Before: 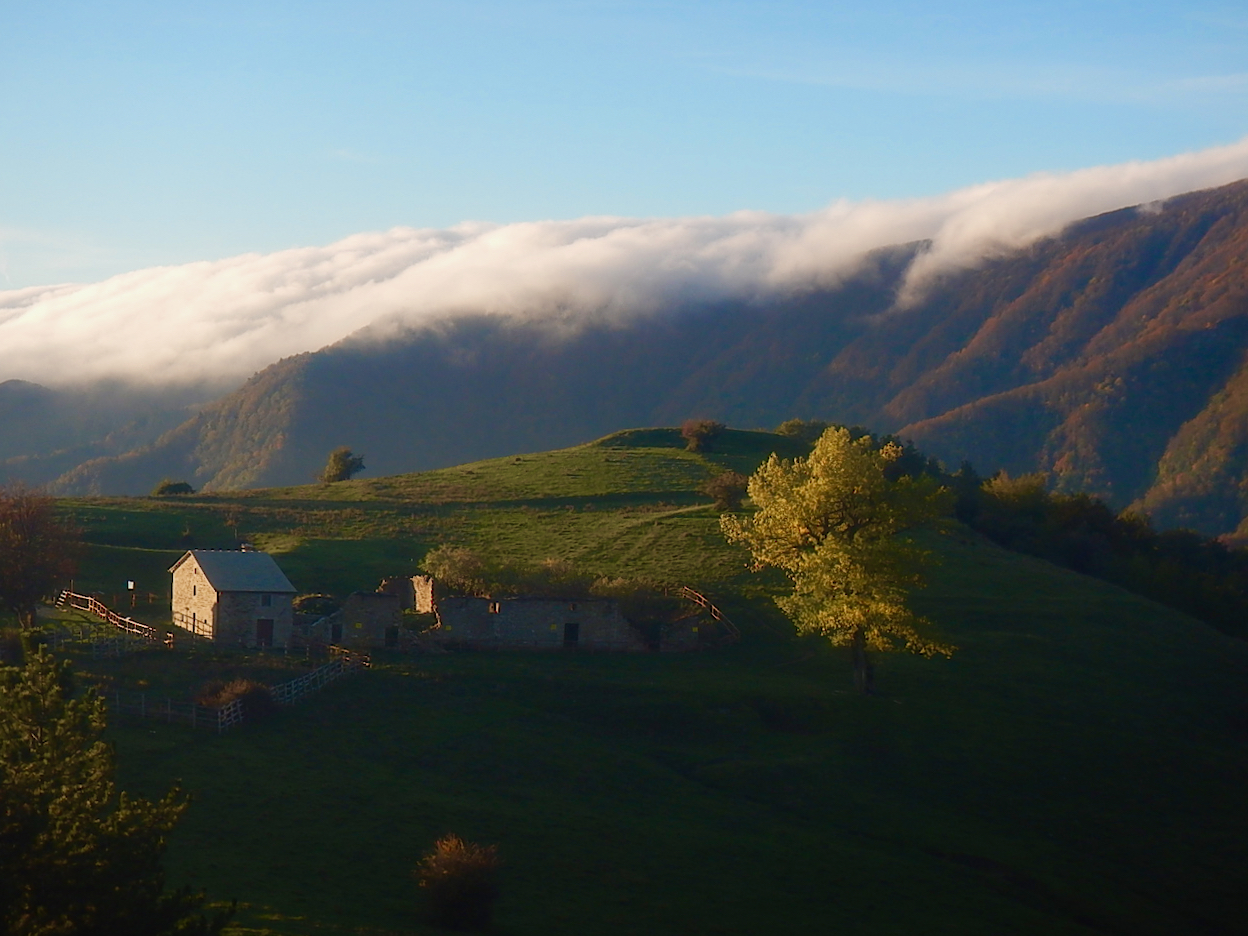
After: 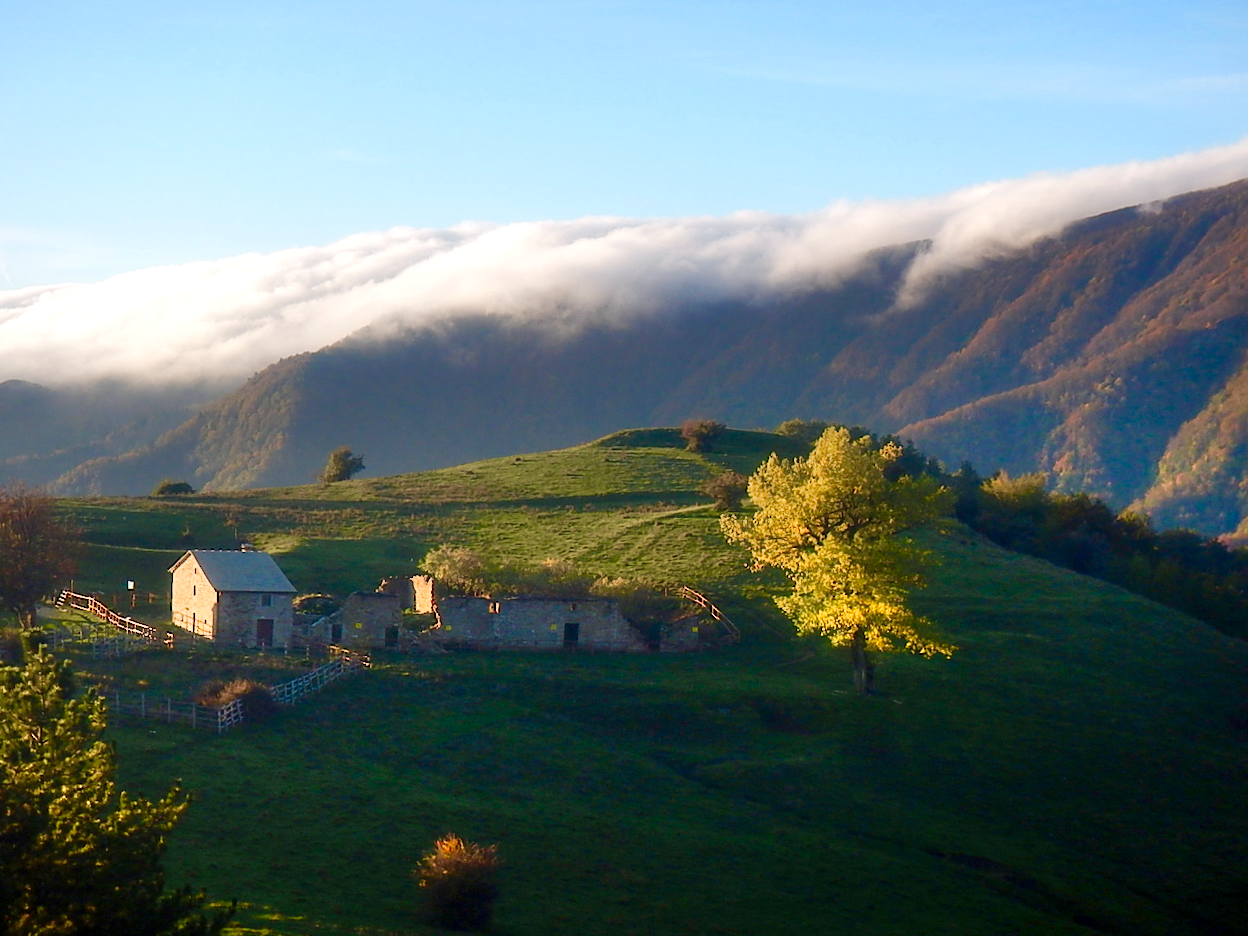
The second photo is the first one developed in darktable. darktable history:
white balance: red 0.98, blue 1.034
shadows and highlights: radius 110.86, shadows 51.09, white point adjustment 9.16, highlights -4.17, highlights color adjustment 32.2%, soften with gaussian
